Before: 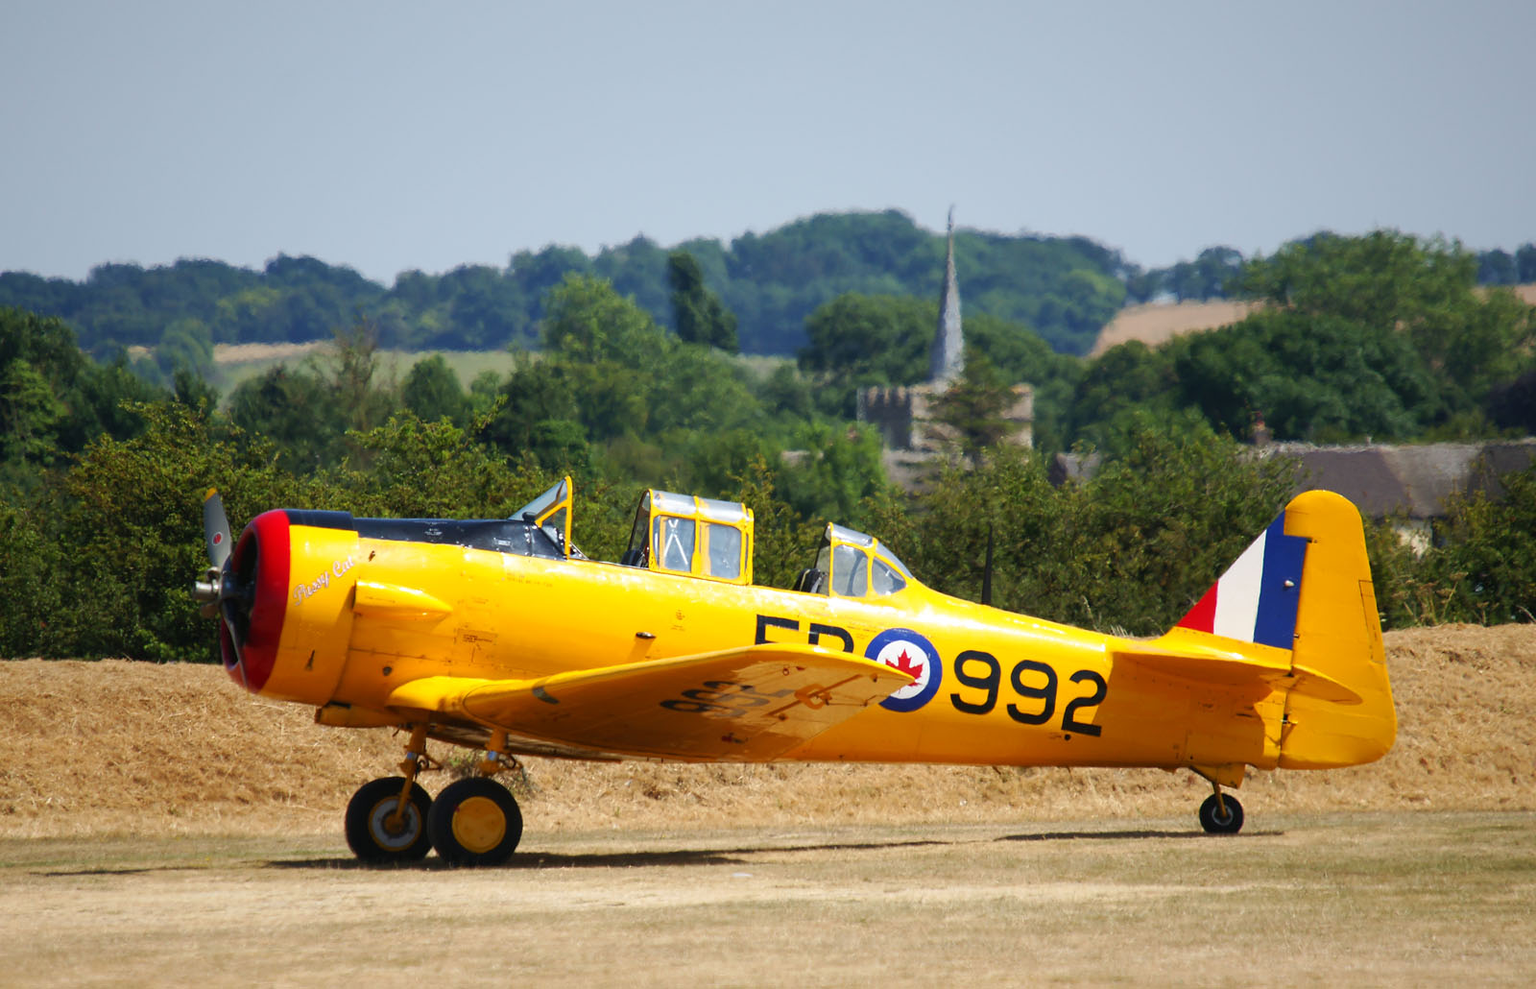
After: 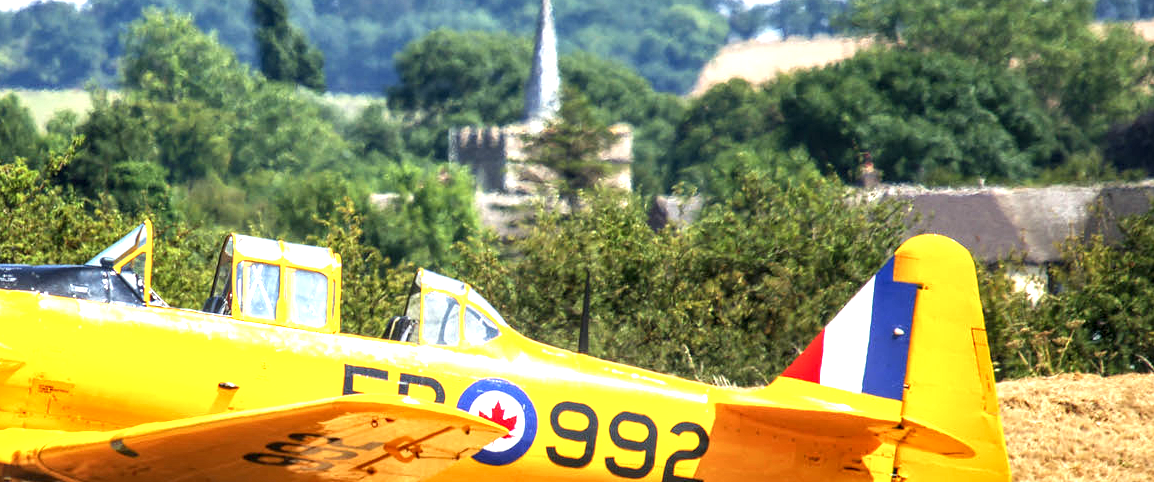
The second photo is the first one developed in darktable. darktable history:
local contrast: detail 160%
exposure: black level correction 0, exposure 1.2 EV, compensate highlight preservation false
crop and rotate: left 27.835%, top 26.822%, bottom 26.299%
